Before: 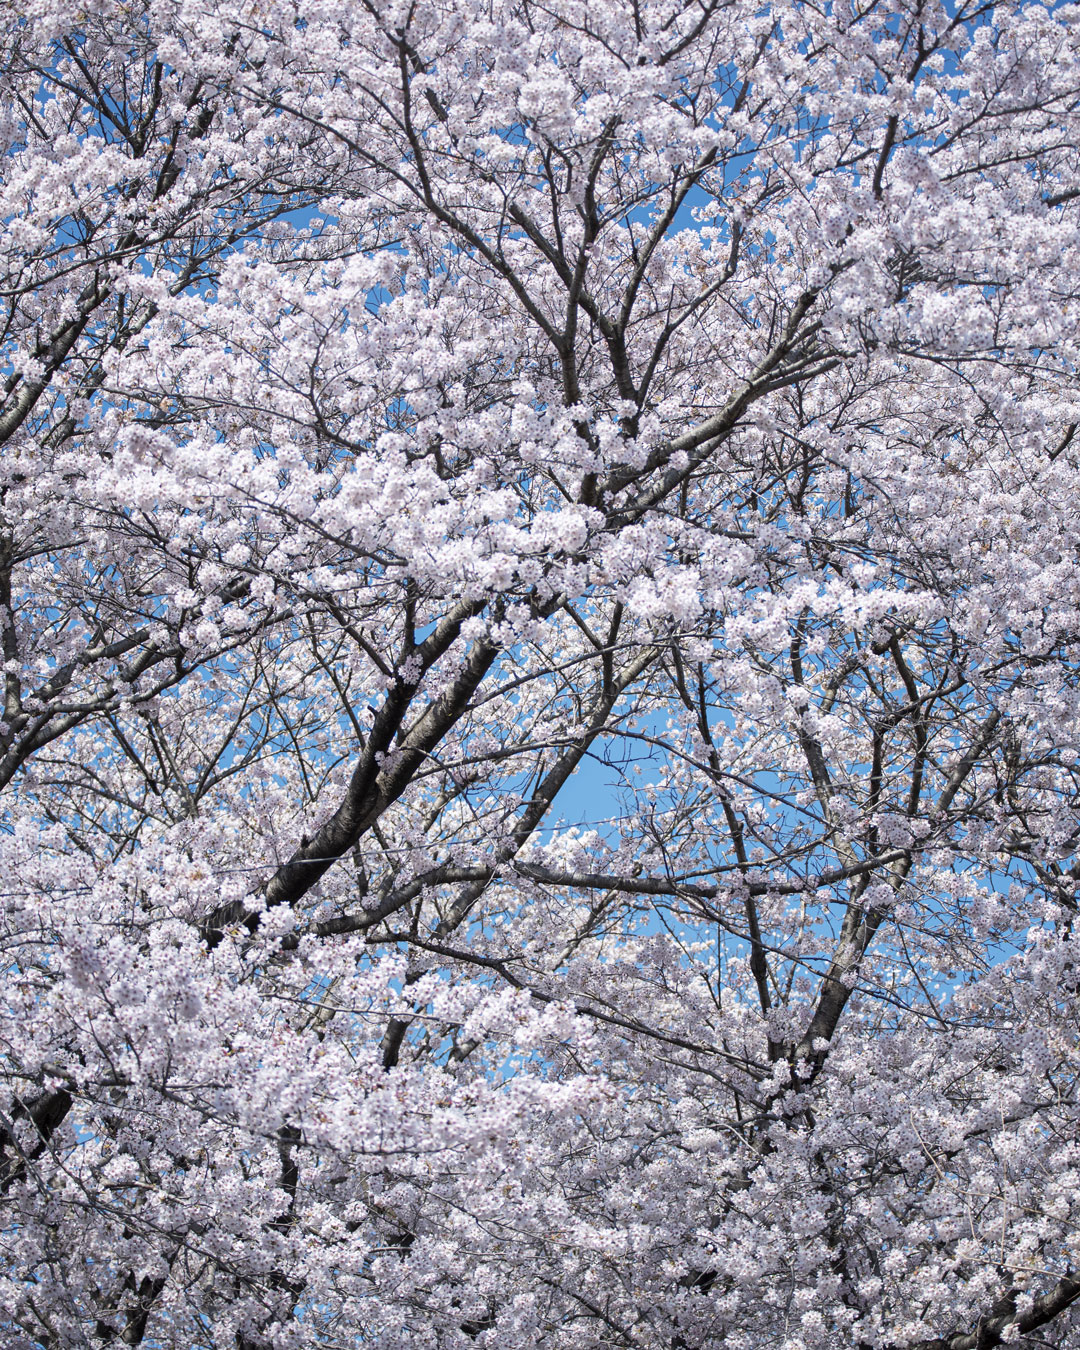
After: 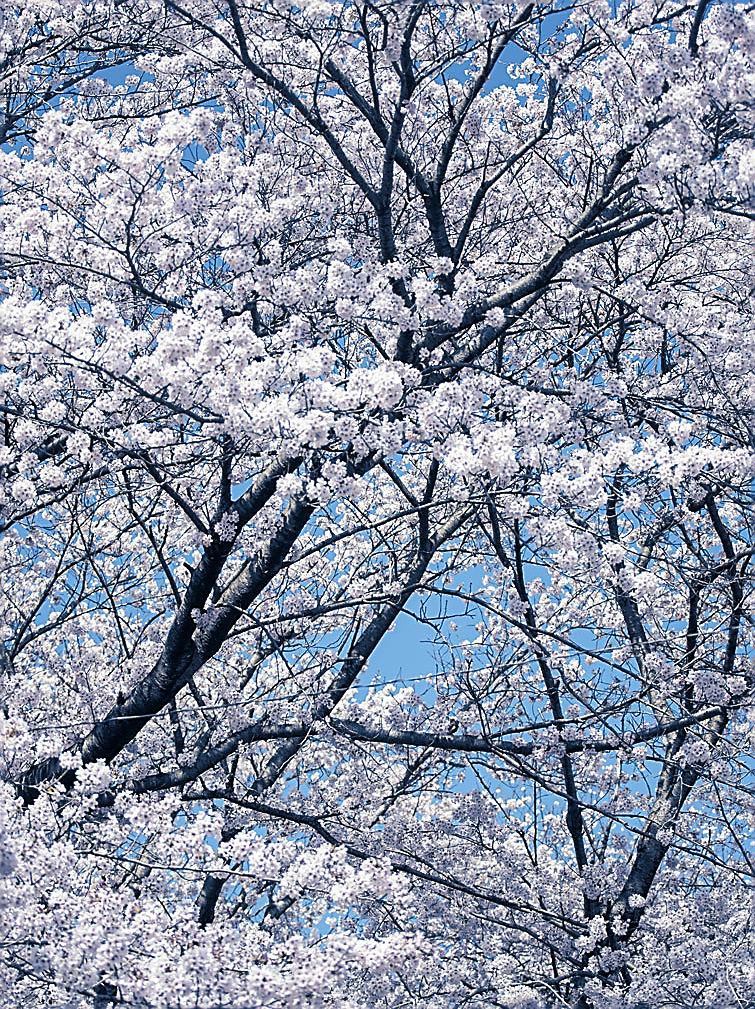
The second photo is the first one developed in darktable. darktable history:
sharpen: radius 1.4, amount 1.25, threshold 0.7
crop and rotate: left 17.046%, top 10.659%, right 12.989%, bottom 14.553%
split-toning: shadows › hue 226.8°, shadows › saturation 0.84
